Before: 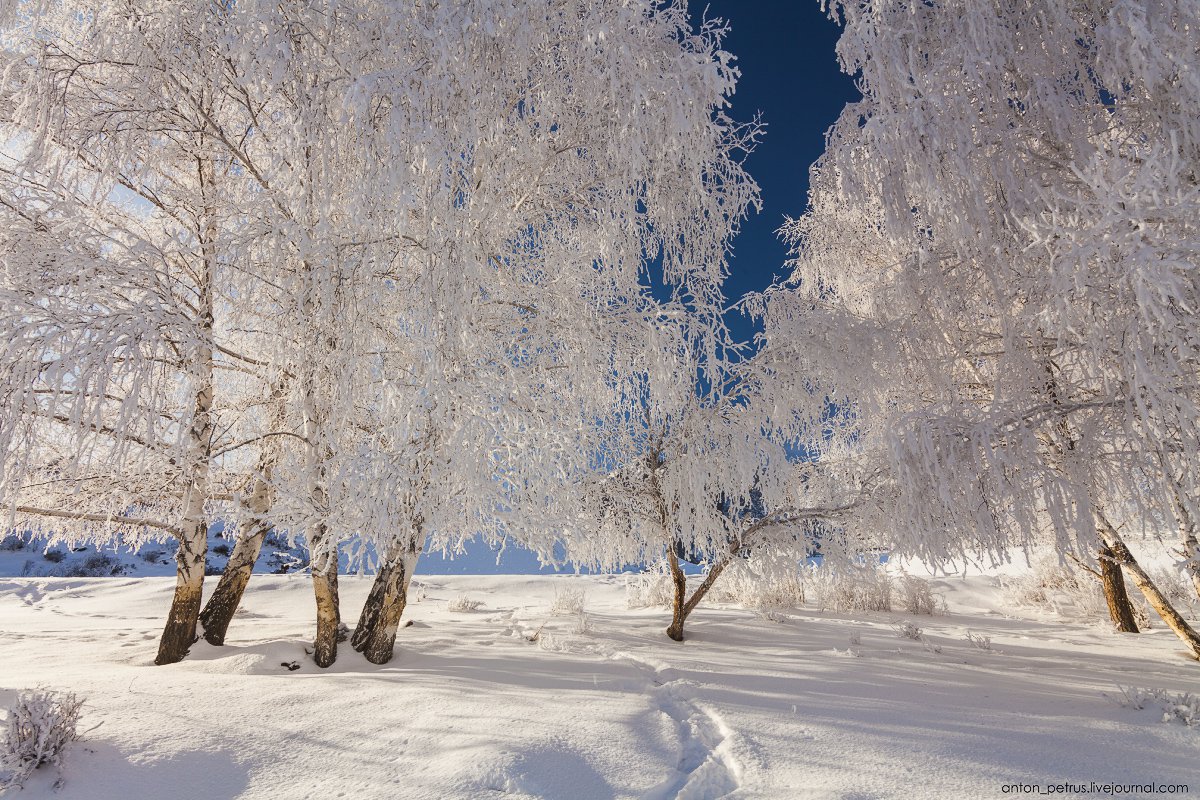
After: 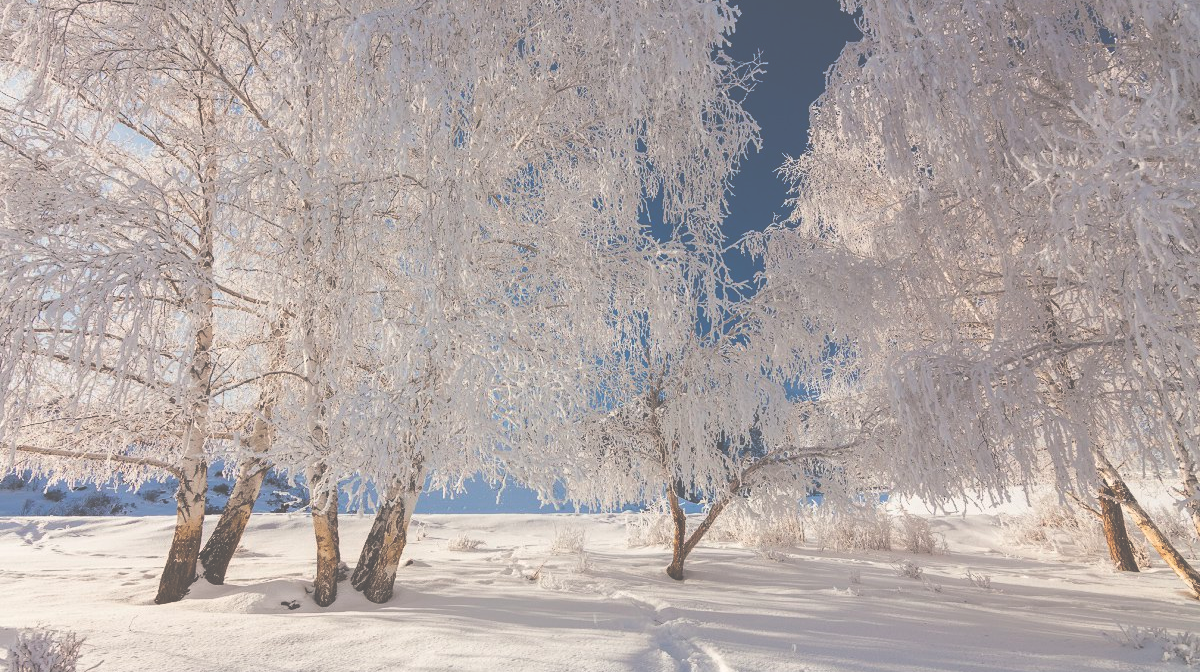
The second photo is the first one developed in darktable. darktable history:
crop: top 7.626%, bottom 8.32%
exposure: black level correction -0.086, compensate exposure bias true, compensate highlight preservation false
